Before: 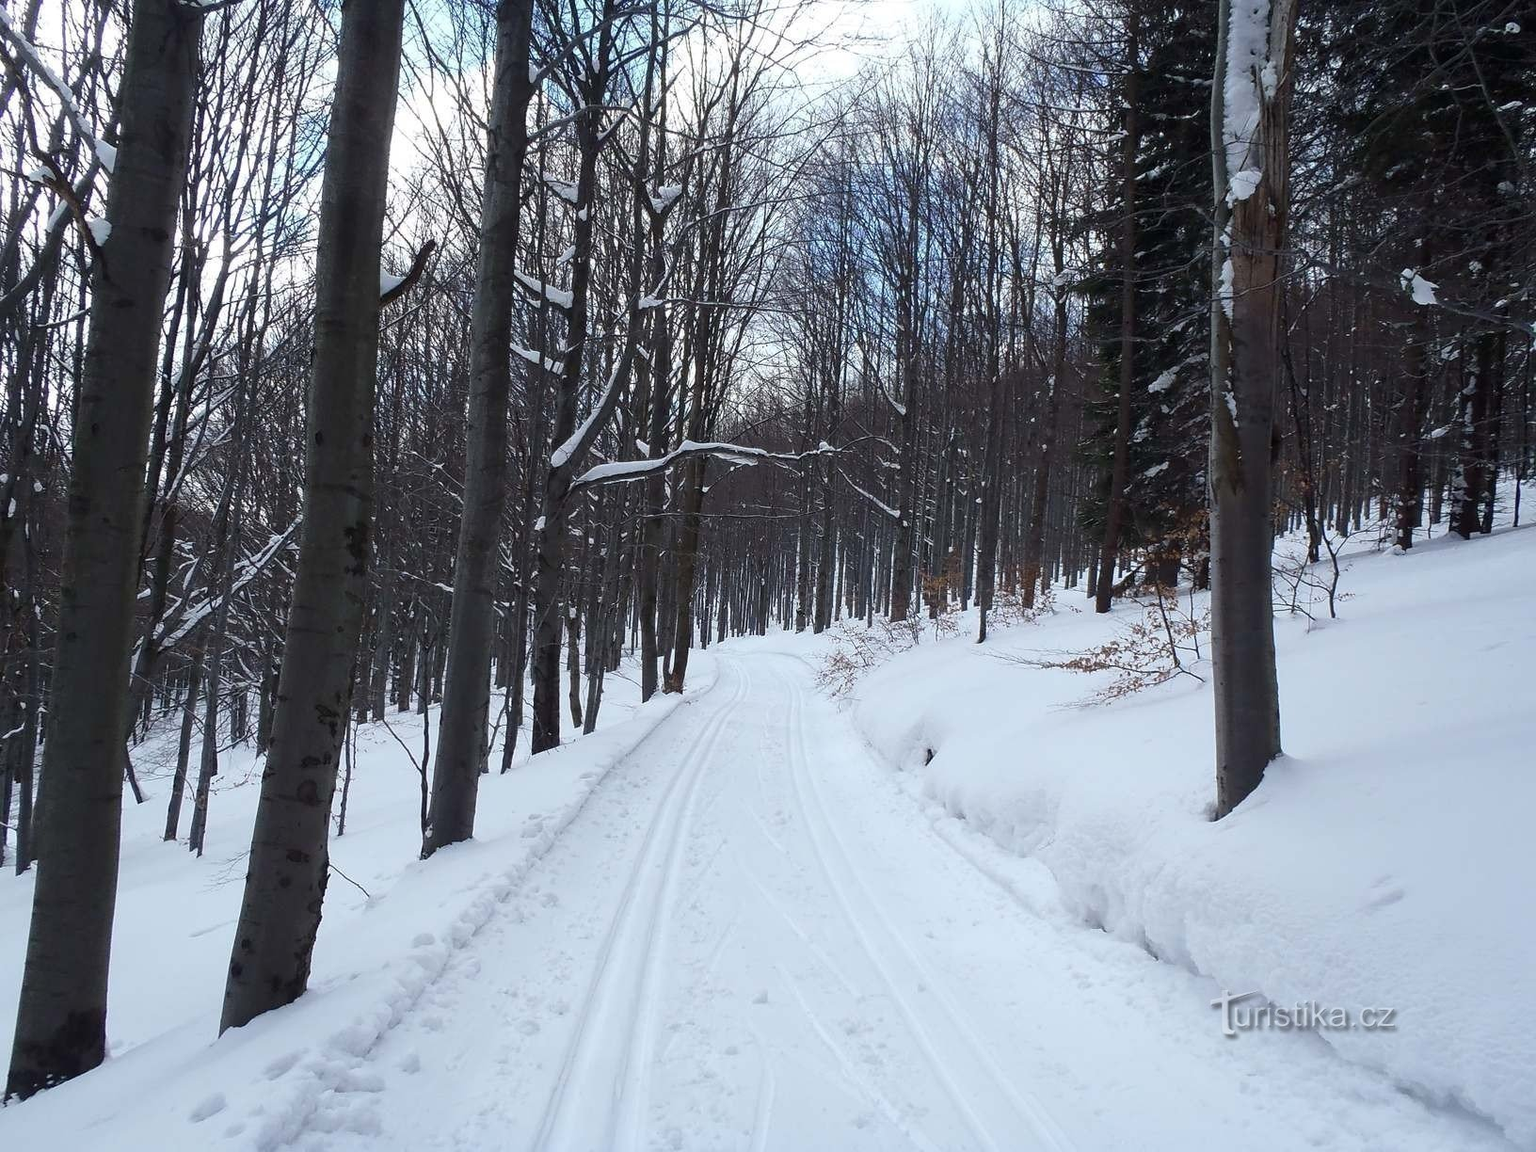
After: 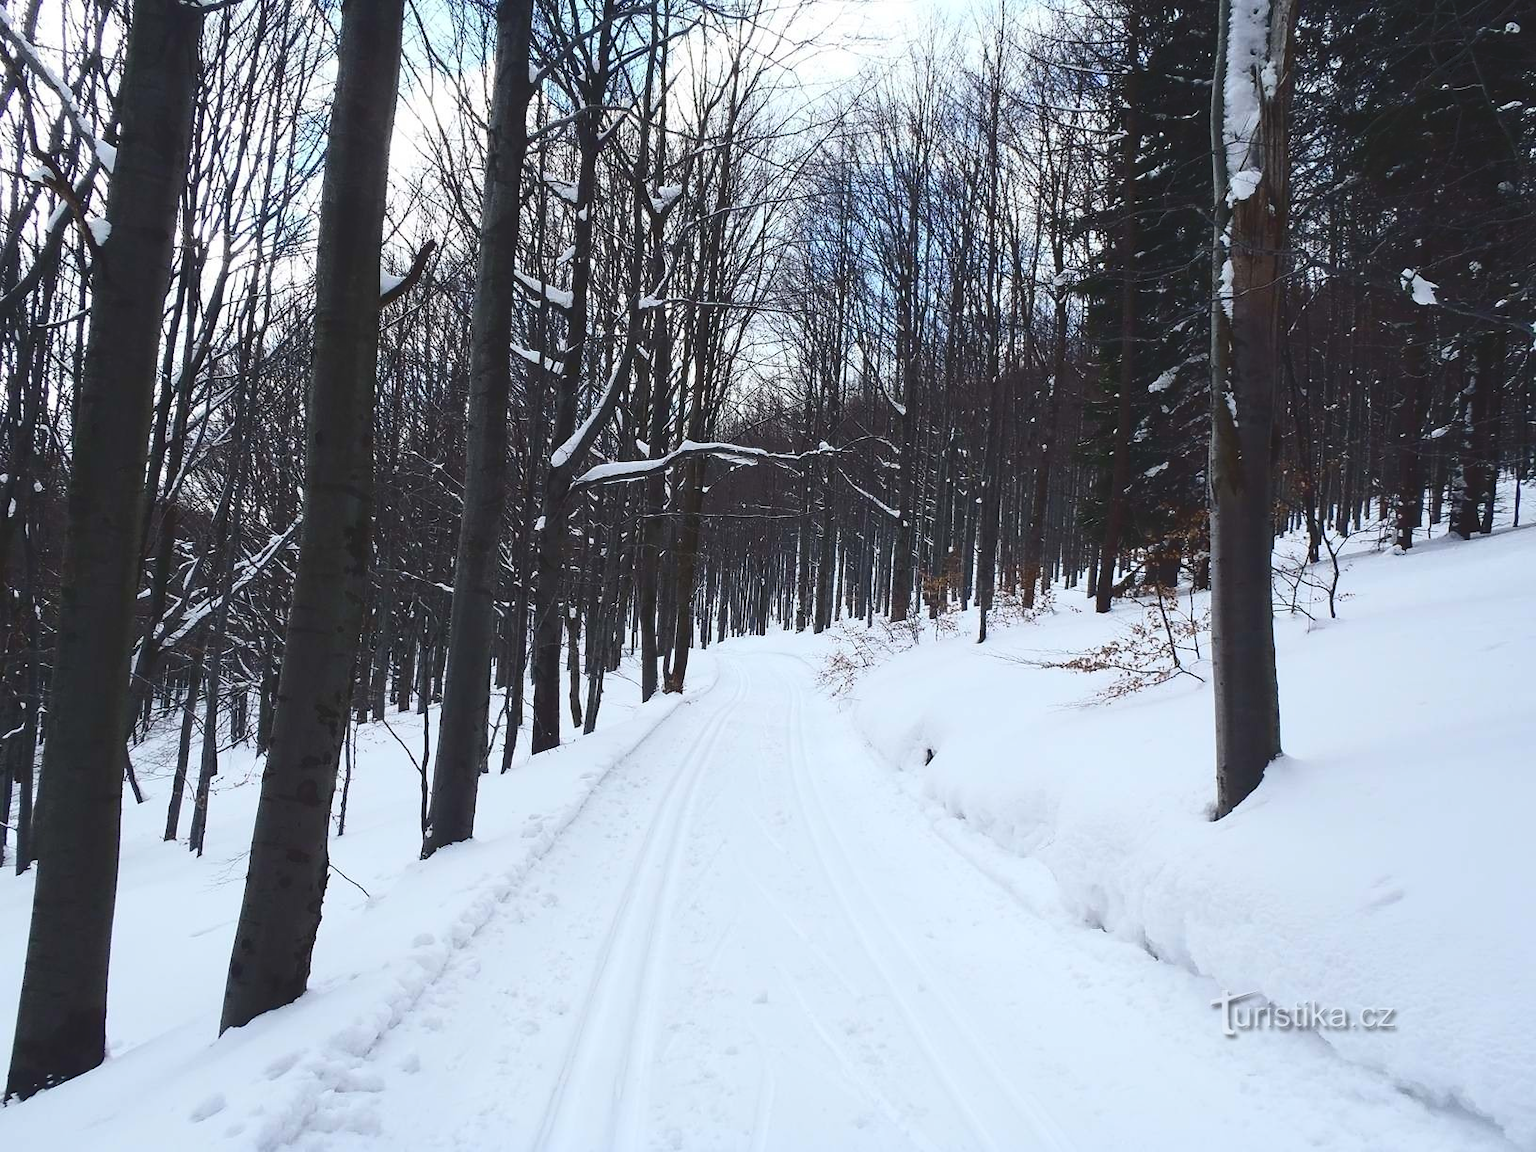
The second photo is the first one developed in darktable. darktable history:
tone curve: curves: ch0 [(0, 0) (0.003, 0.117) (0.011, 0.118) (0.025, 0.123) (0.044, 0.13) (0.069, 0.137) (0.1, 0.149) (0.136, 0.157) (0.177, 0.184) (0.224, 0.217) (0.277, 0.257) (0.335, 0.324) (0.399, 0.406) (0.468, 0.511) (0.543, 0.609) (0.623, 0.712) (0.709, 0.8) (0.801, 0.877) (0.898, 0.938) (1, 1)], color space Lab, independent channels, preserve colors none
